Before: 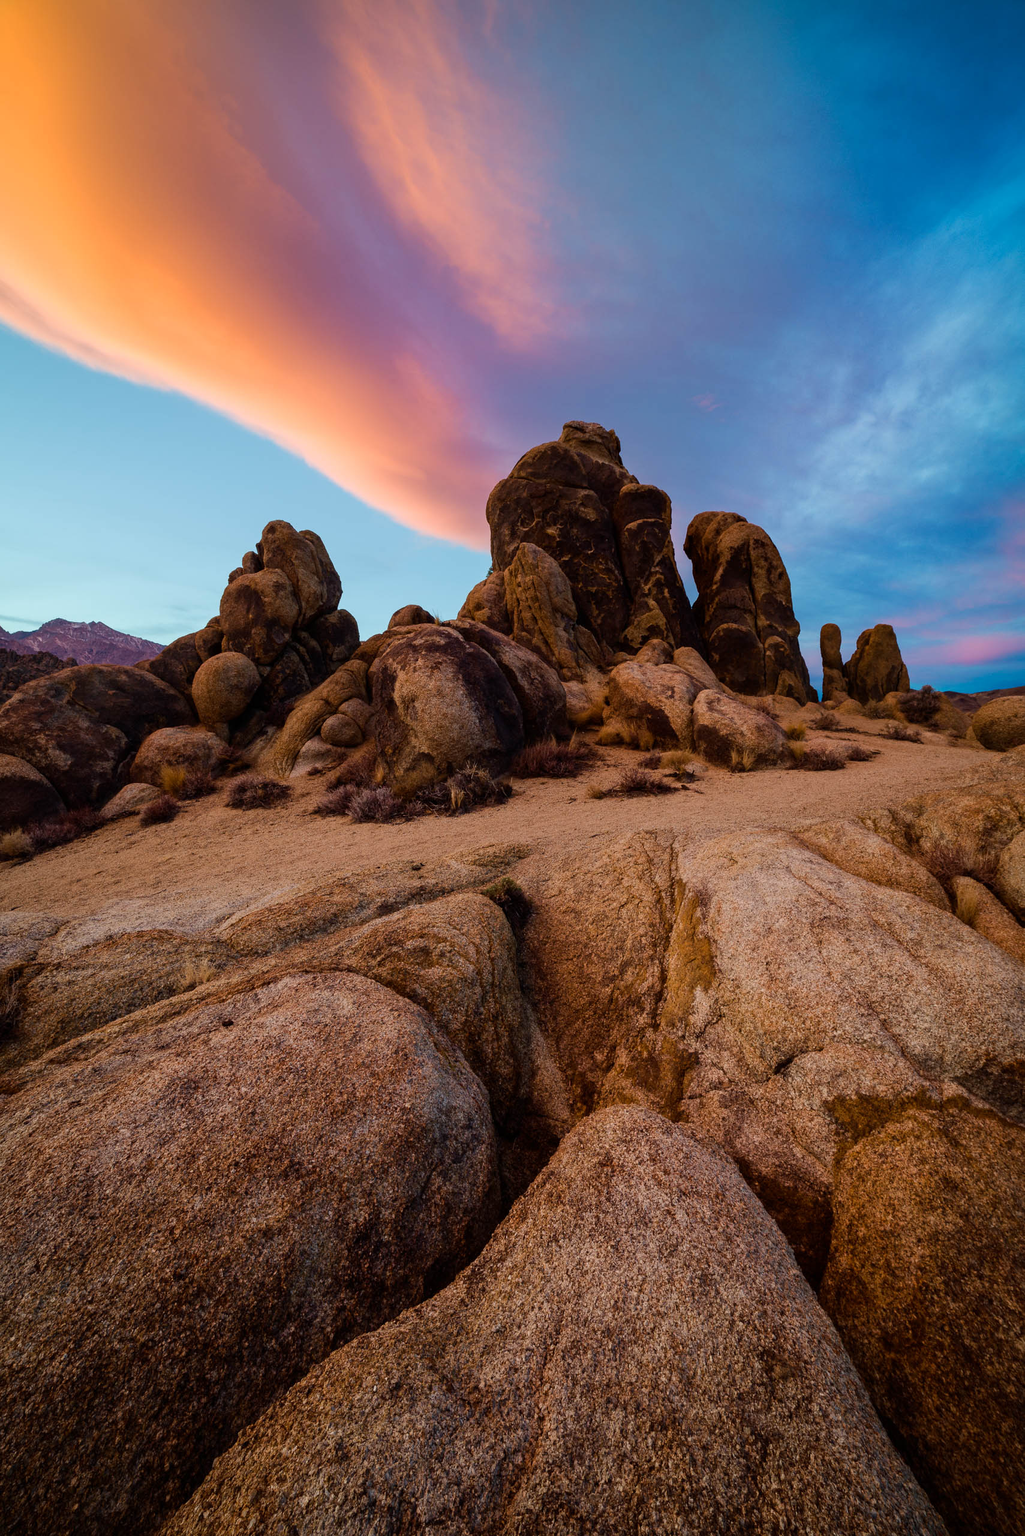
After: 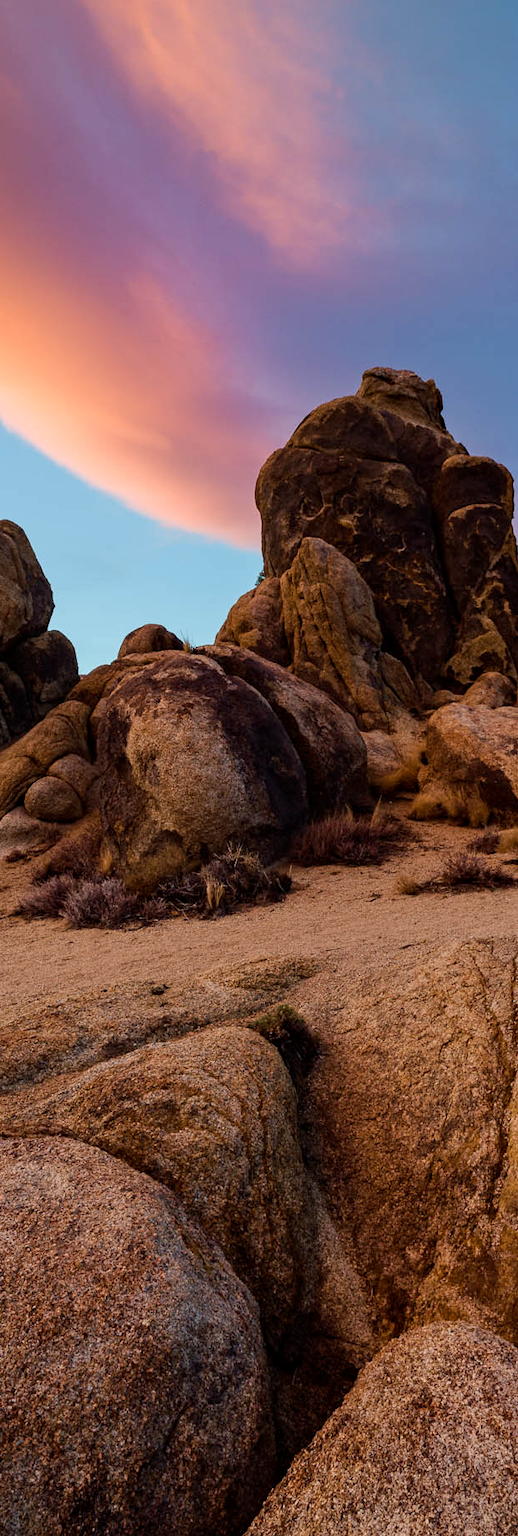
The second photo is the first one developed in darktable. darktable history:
contrast equalizer: octaves 7, y [[0.506, 0.531, 0.562, 0.606, 0.638, 0.669], [0.5 ×6], [0.5 ×6], [0 ×6], [0 ×6]], mix 0.19
crop and rotate: left 29.655%, top 10.284%, right 34.111%, bottom 18.042%
